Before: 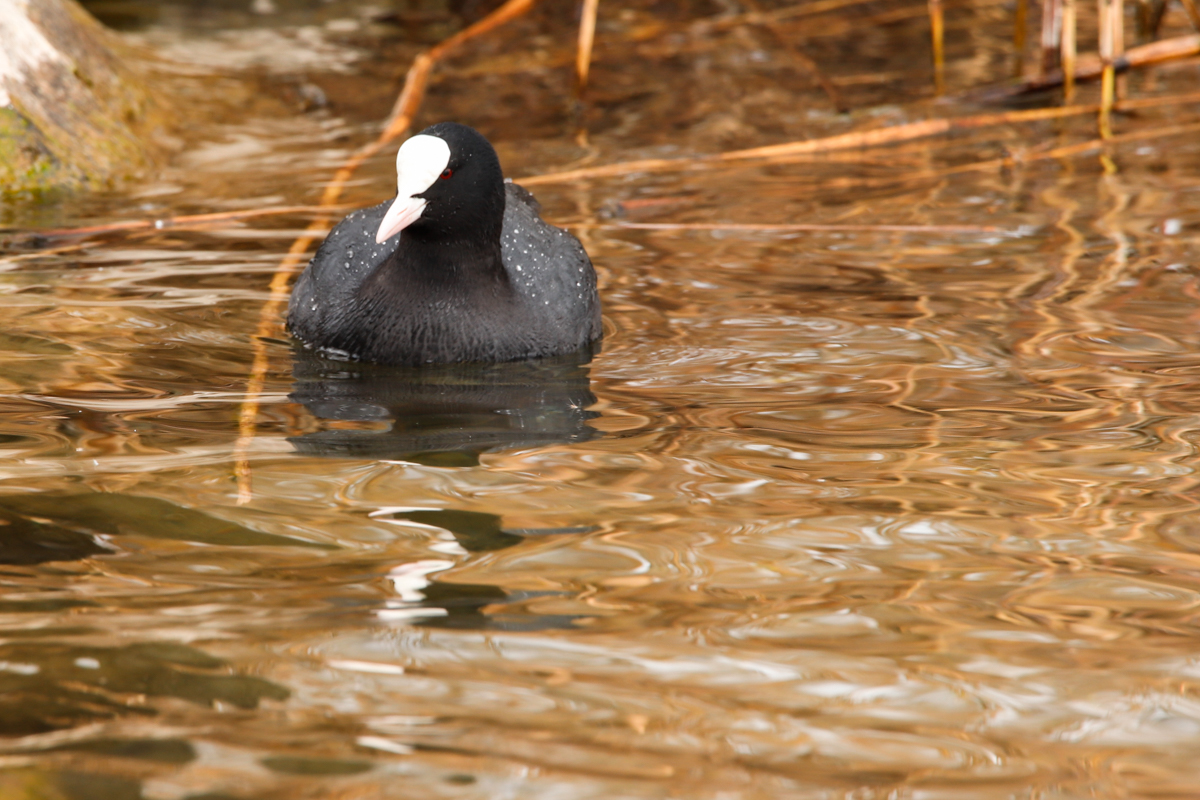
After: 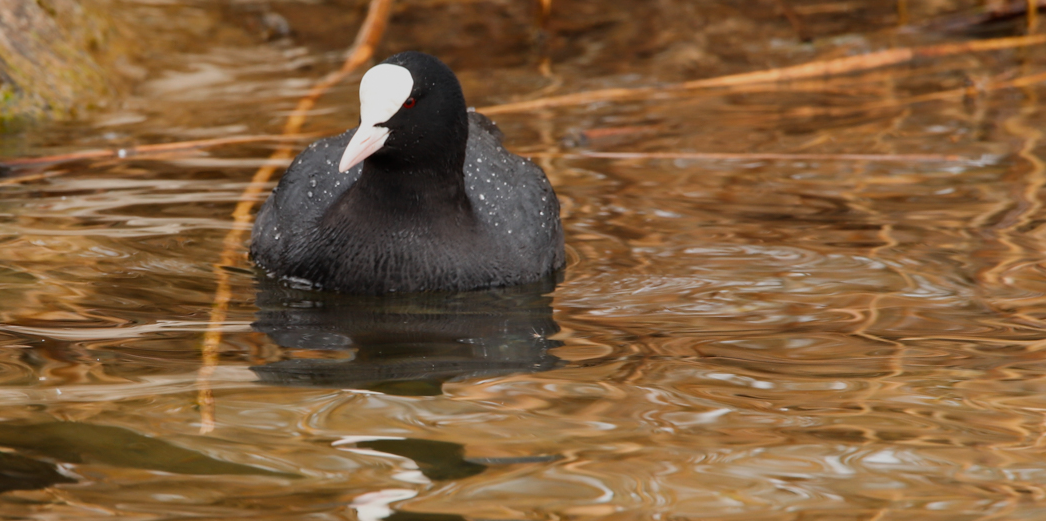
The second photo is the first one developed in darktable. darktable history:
exposure: exposure -0.487 EV, compensate highlight preservation false
crop: left 3.088%, top 8.91%, right 9.669%, bottom 25.889%
